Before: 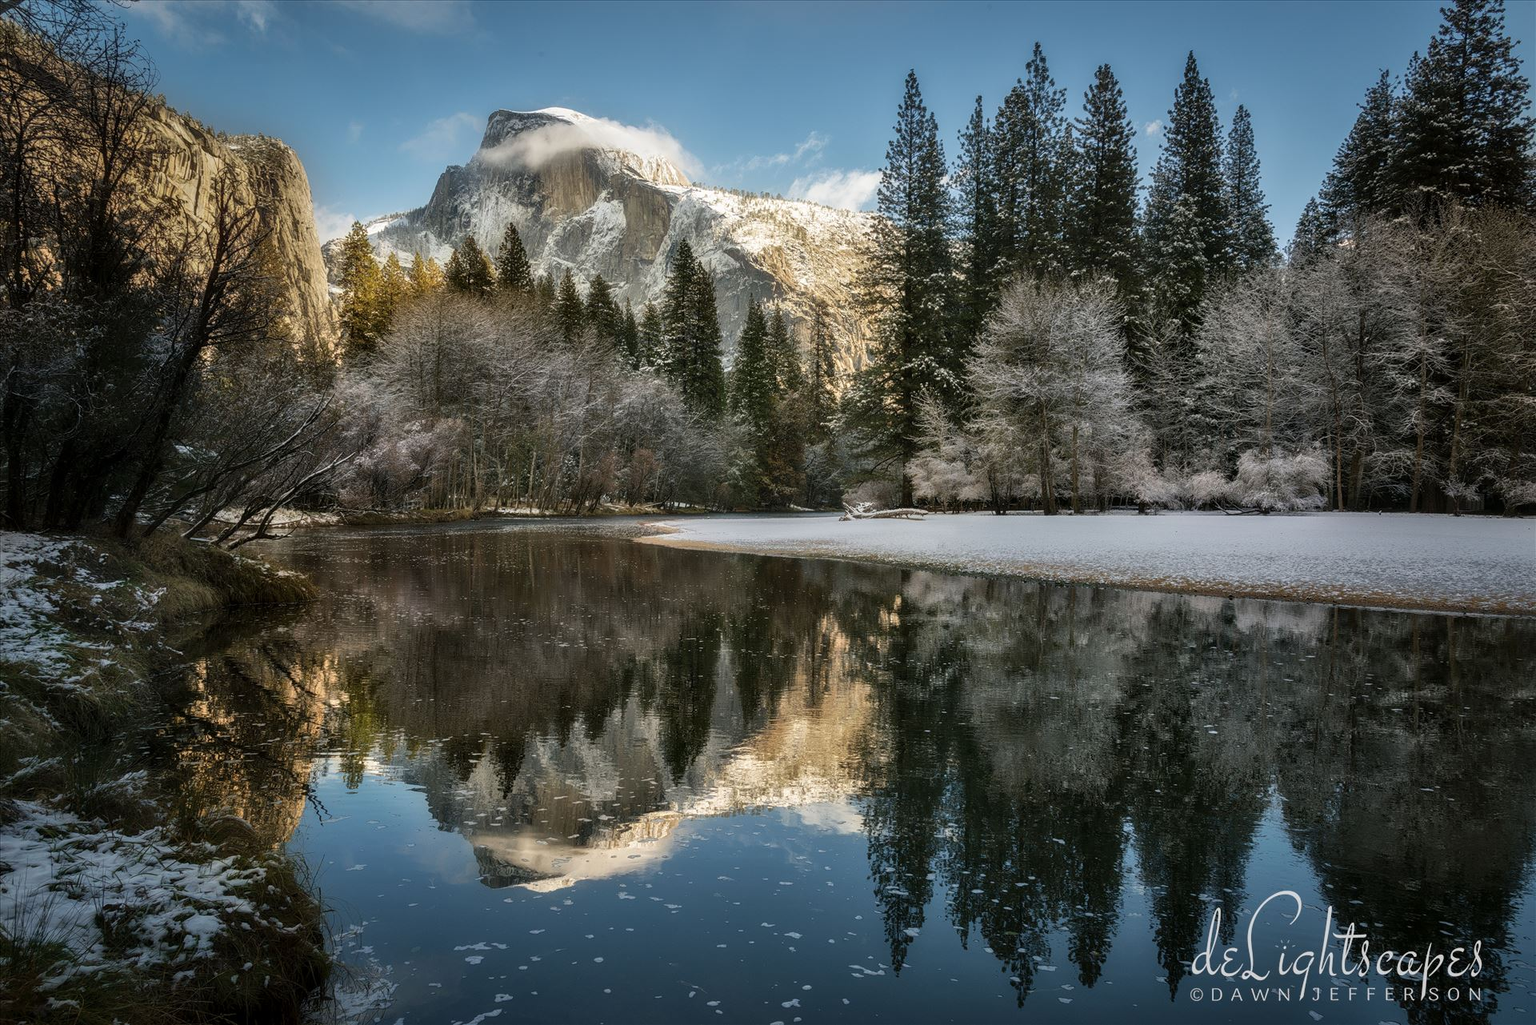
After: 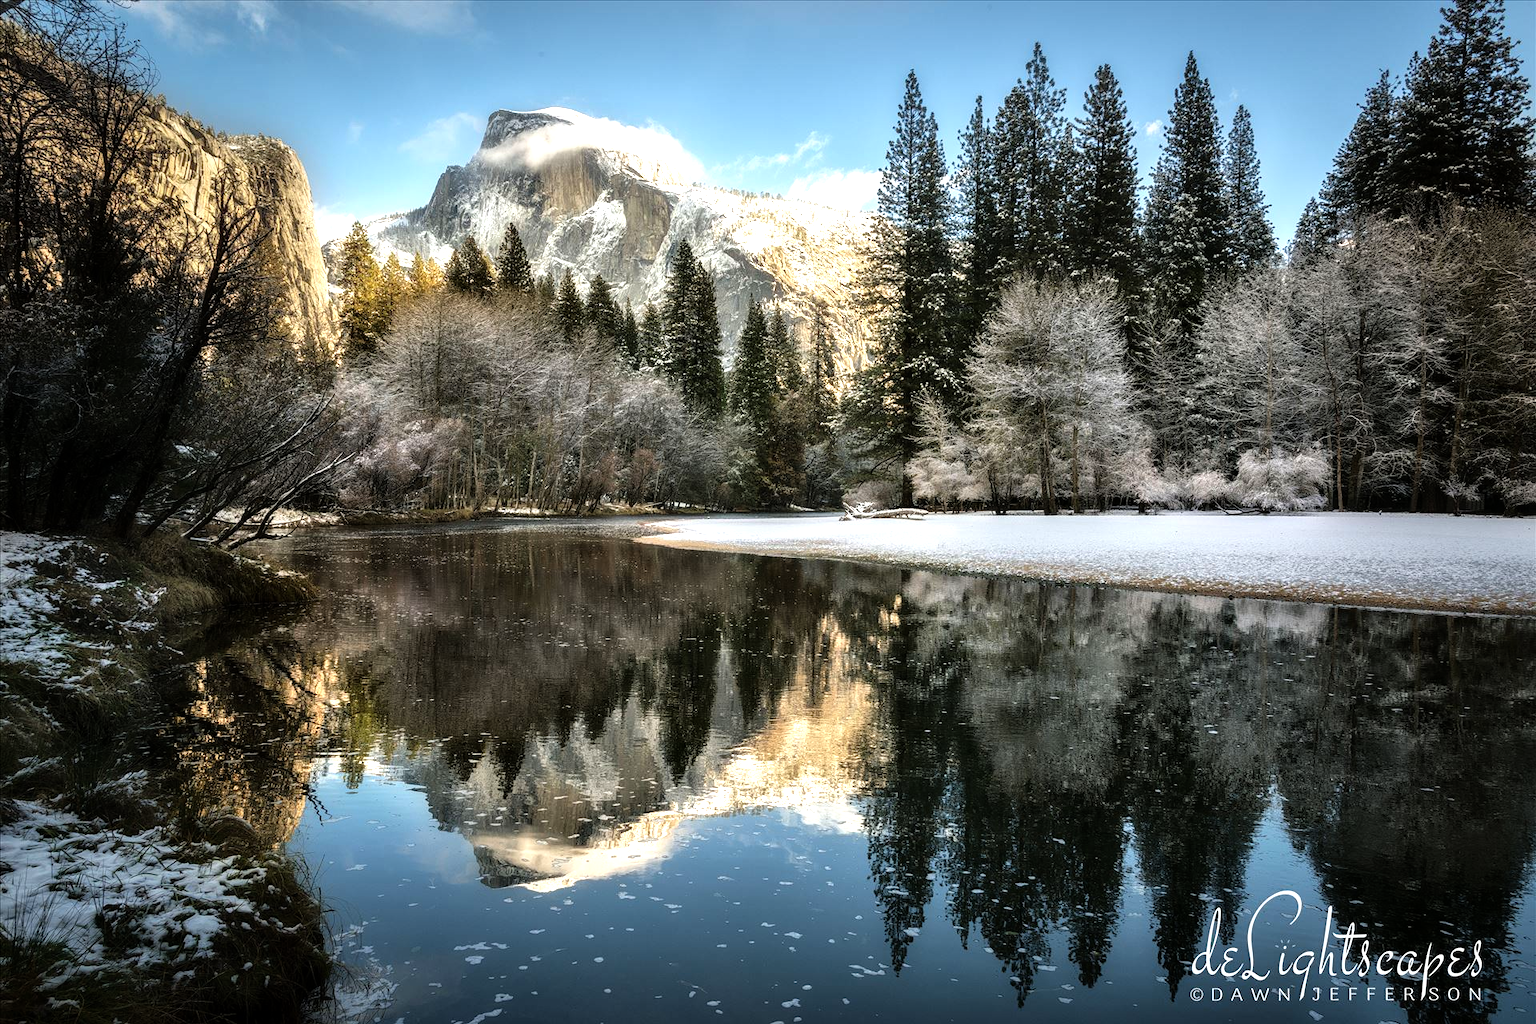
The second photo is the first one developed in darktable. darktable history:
tone equalizer: -8 EV -1.12 EV, -7 EV -0.998 EV, -6 EV -0.843 EV, -5 EV -0.616 EV, -3 EV 0.577 EV, -2 EV 0.848 EV, -1 EV 1.01 EV, +0 EV 1.06 EV
